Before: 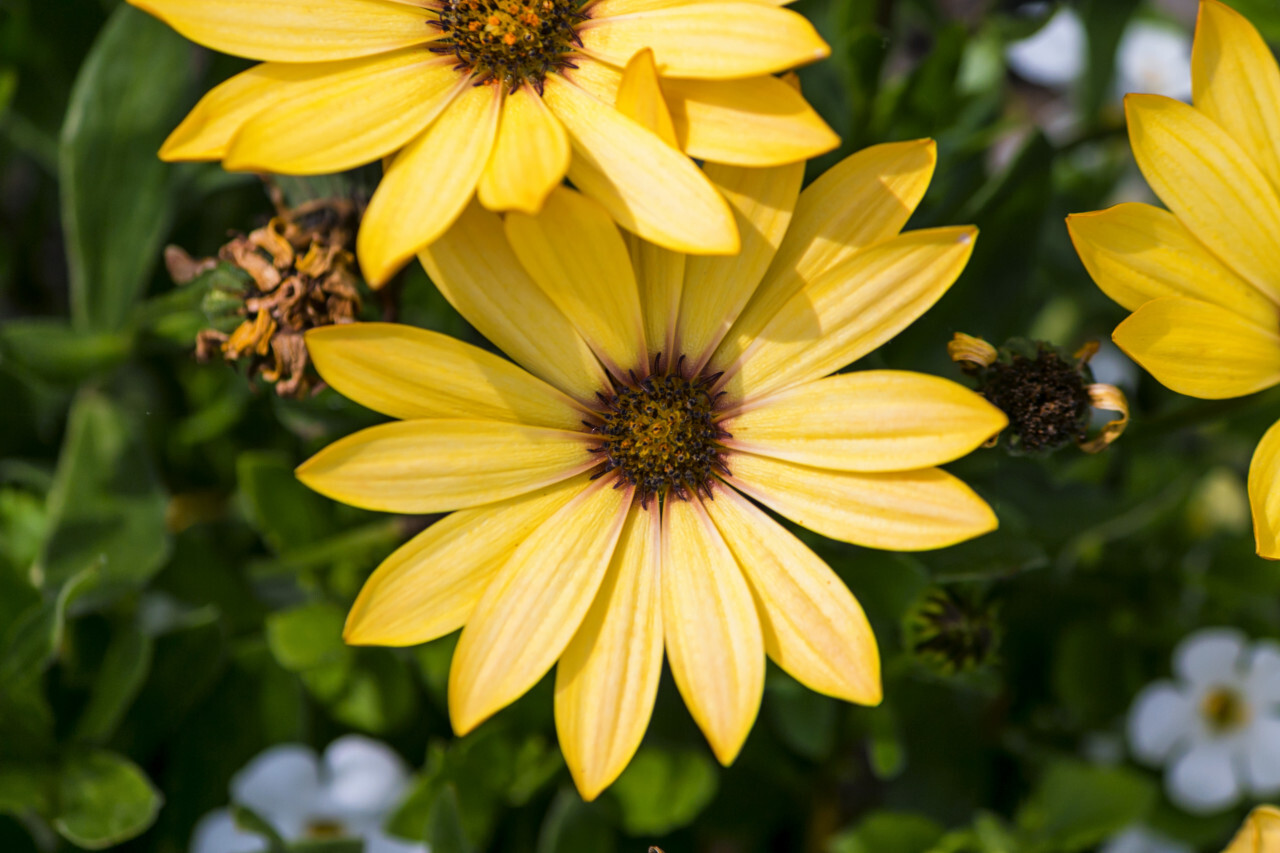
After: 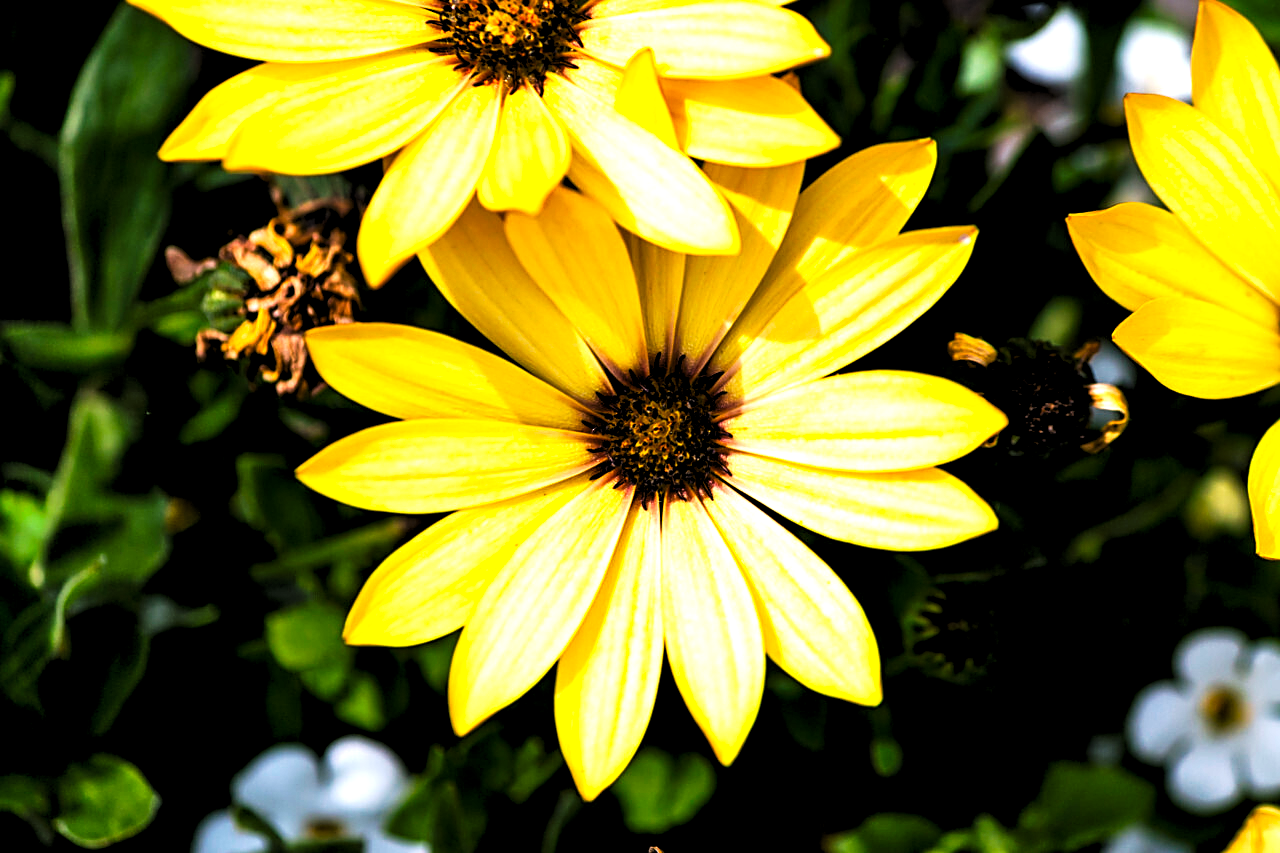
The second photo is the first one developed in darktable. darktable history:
sharpen: on, module defaults
tone curve: curves: ch0 [(0, 0.013) (0.054, 0.018) (0.205, 0.191) (0.289, 0.292) (0.39, 0.424) (0.493, 0.551) (0.647, 0.752) (0.796, 0.887) (1, 0.998)]; ch1 [(0, 0) (0.371, 0.339) (0.477, 0.452) (0.494, 0.495) (0.501, 0.501) (0.51, 0.516) (0.54, 0.557) (0.572, 0.605) (0.66, 0.701) (0.783, 0.804) (1, 1)]; ch2 [(0, 0) (0.32, 0.281) (0.403, 0.399) (0.441, 0.428) (0.47, 0.469) (0.498, 0.496) (0.524, 0.543) (0.551, 0.579) (0.633, 0.665) (0.7, 0.711) (1, 1)], preserve colors none
shadows and highlights: shadows 37.59, highlights -26.99, soften with gaussian
levels: levels [0.129, 0.519, 0.867]
